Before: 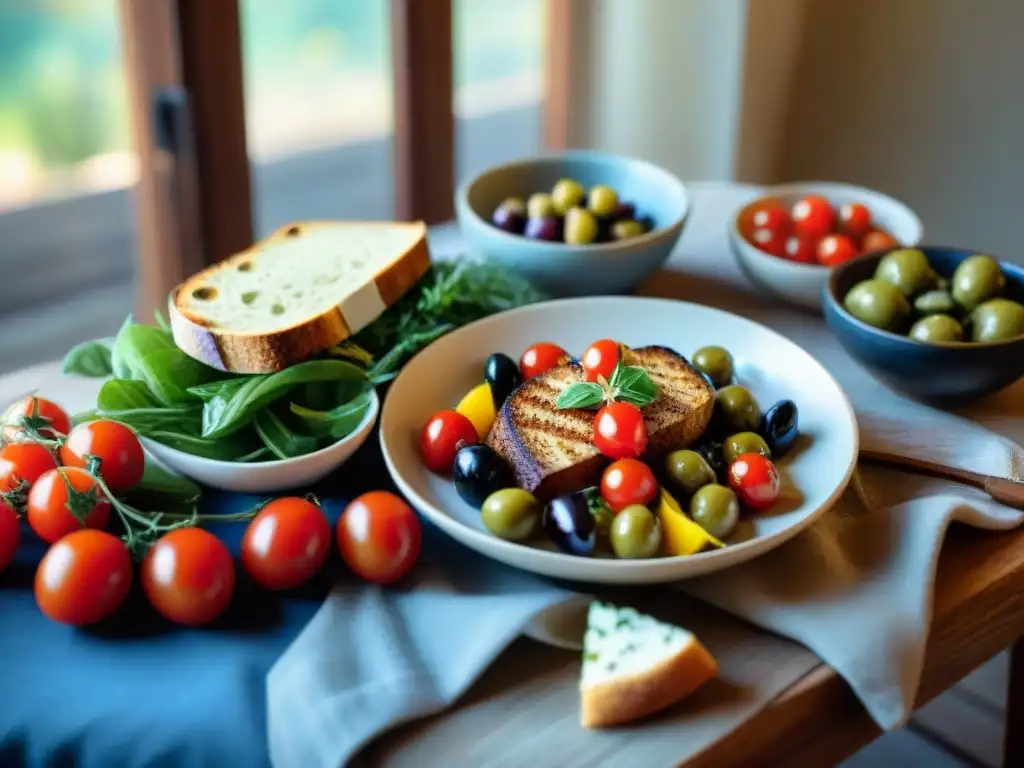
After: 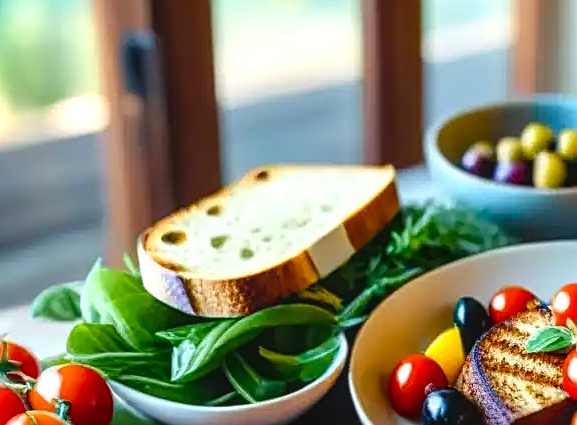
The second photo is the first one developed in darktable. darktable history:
shadows and highlights: shadows -8.82, white point adjustment 1.58, highlights 10.64
color balance rgb: highlights gain › luminance 14.534%, global offset › luminance 0.478%, global offset › hue 60.82°, perceptual saturation grading › global saturation 35.137%, perceptual saturation grading › highlights -29.81%, perceptual saturation grading › shadows 35.152%
local contrast: on, module defaults
crop and rotate: left 3.03%, top 7.402%, right 40.553%, bottom 37.197%
sharpen: on, module defaults
